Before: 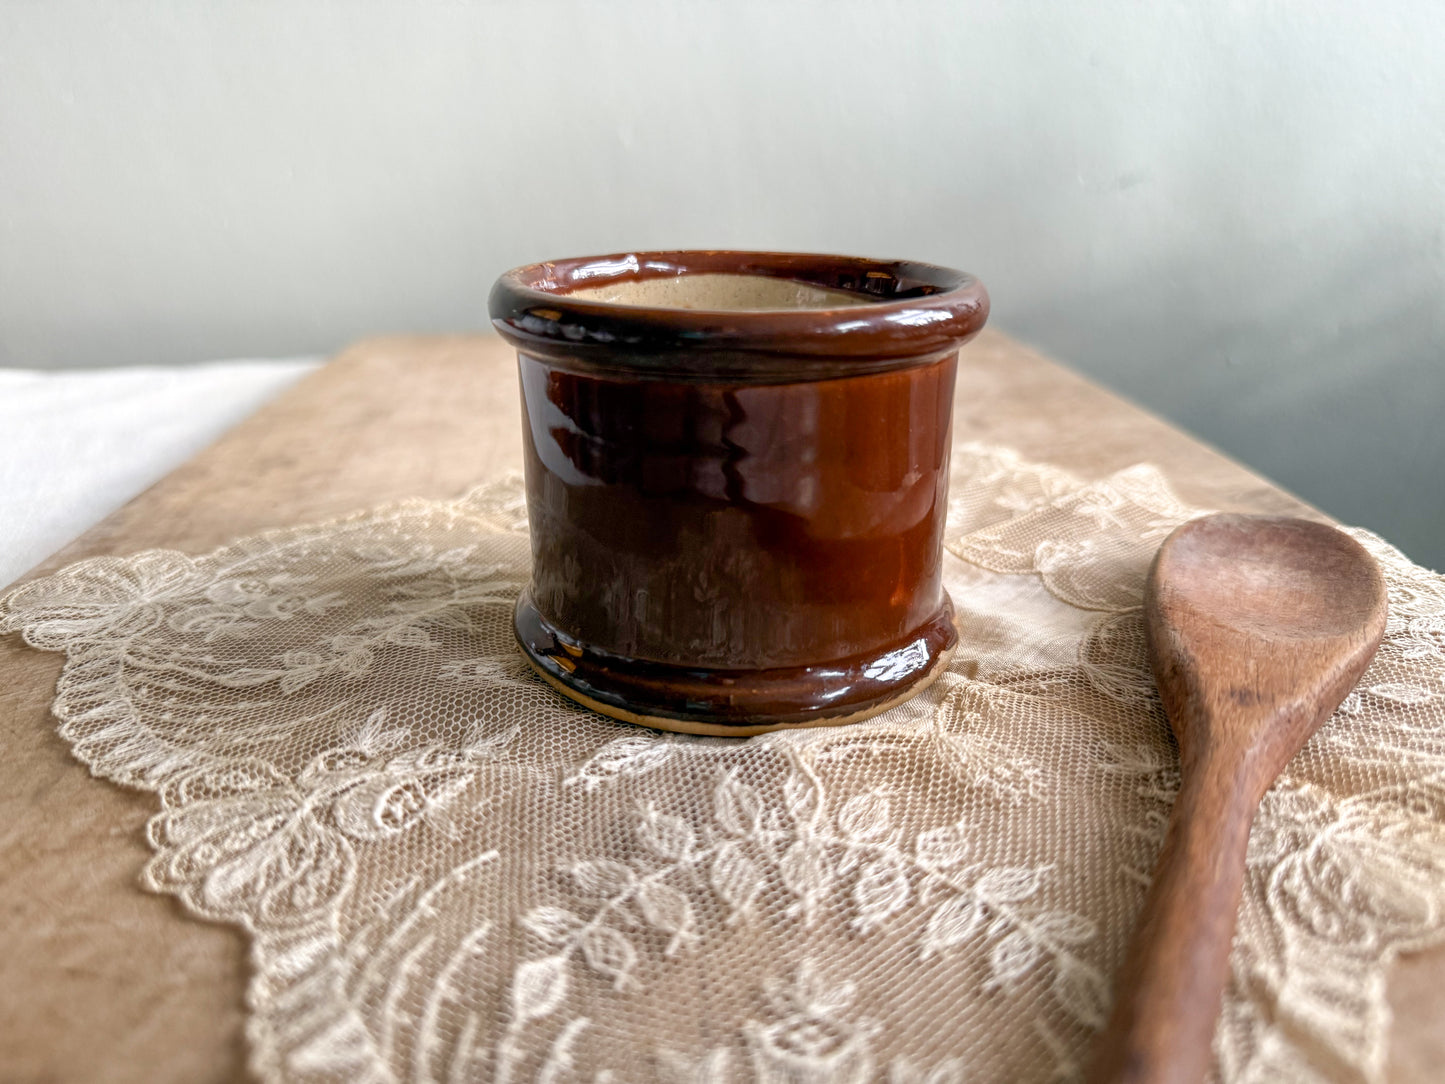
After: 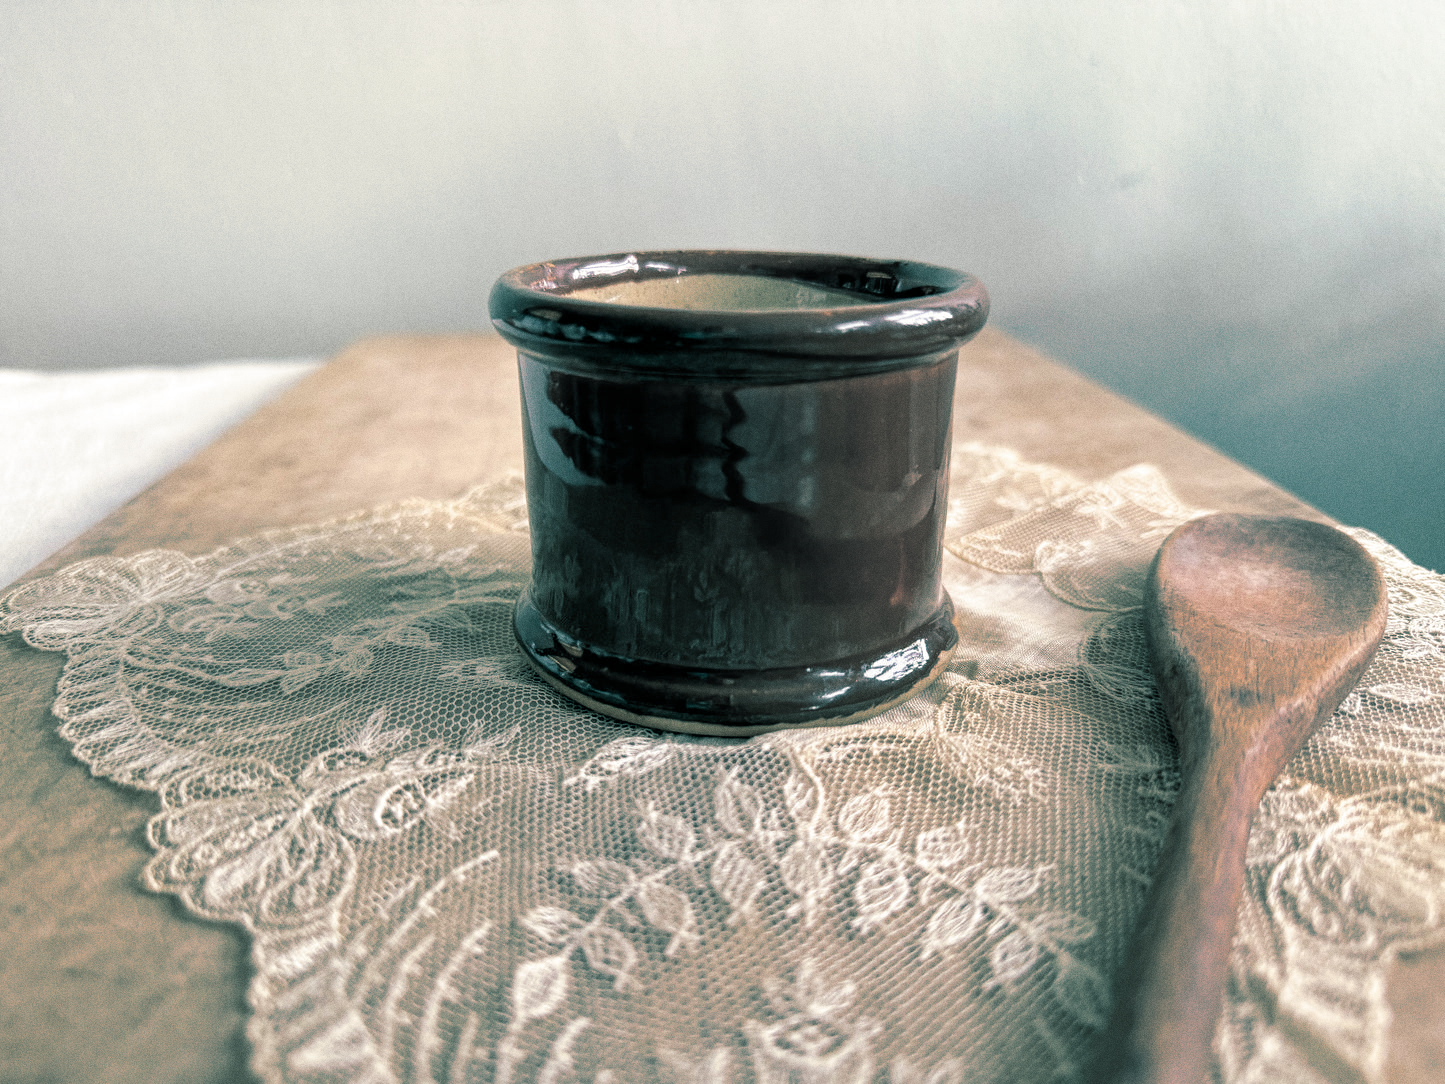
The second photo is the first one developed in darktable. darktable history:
split-toning: shadows › hue 186.43°, highlights › hue 49.29°, compress 30.29%
grain: coarseness 0.09 ISO
